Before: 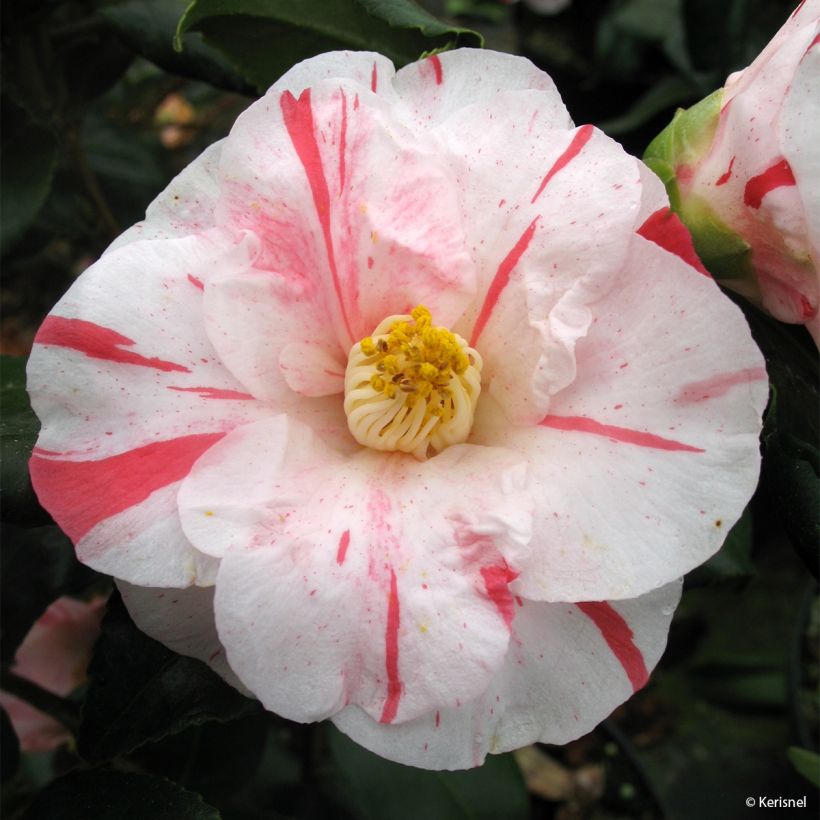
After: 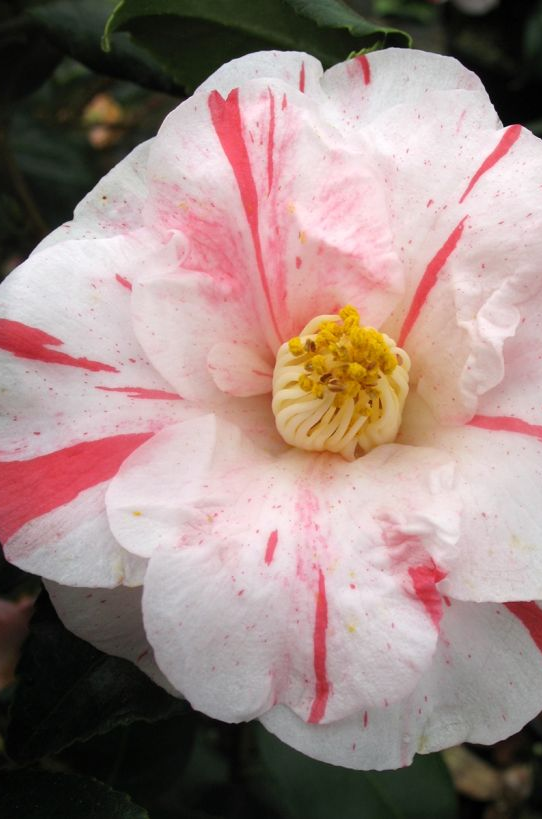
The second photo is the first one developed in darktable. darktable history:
crop and rotate: left 8.854%, right 24.954%
